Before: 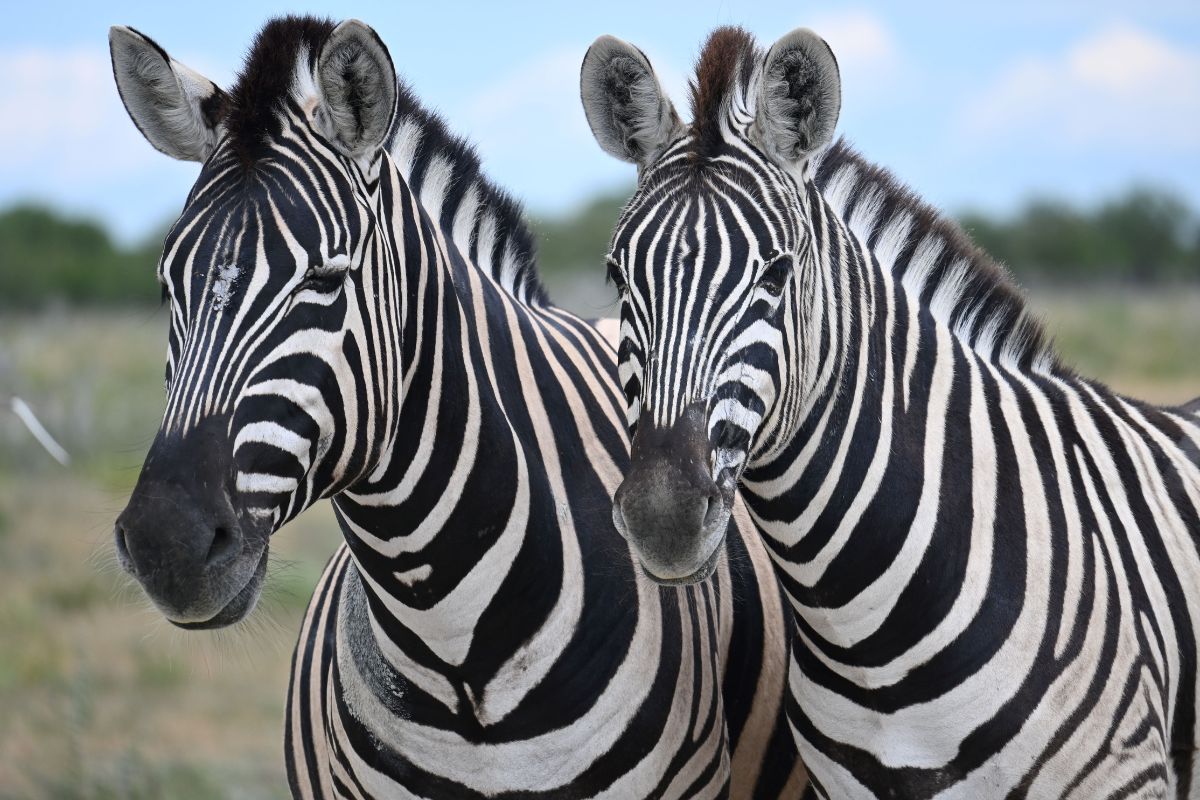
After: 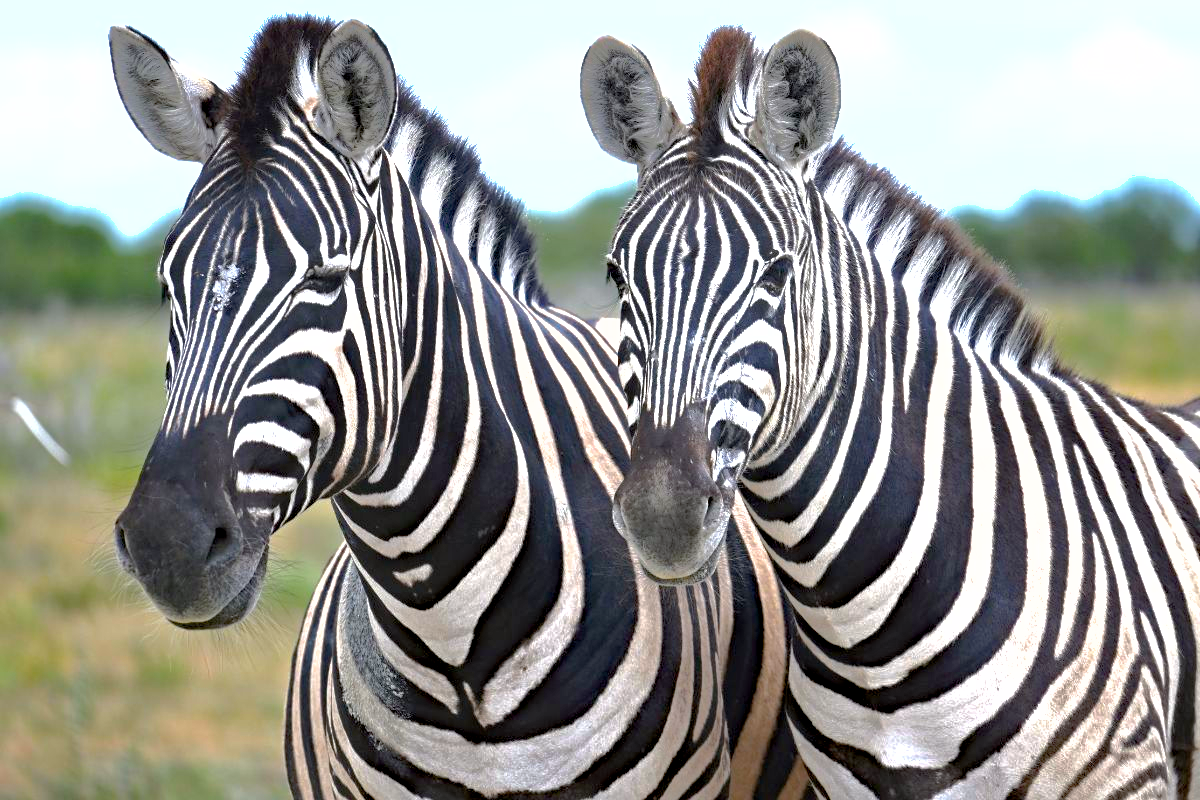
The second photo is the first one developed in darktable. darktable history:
shadows and highlights: shadows 40, highlights -60
exposure: black level correction 0, exposure 1 EV, compensate exposure bias true, compensate highlight preservation false
color balance rgb: perceptual saturation grading › global saturation 20%, global vibrance 10%
haze removal: strength 0.29, distance 0.25, compatibility mode true, adaptive false
